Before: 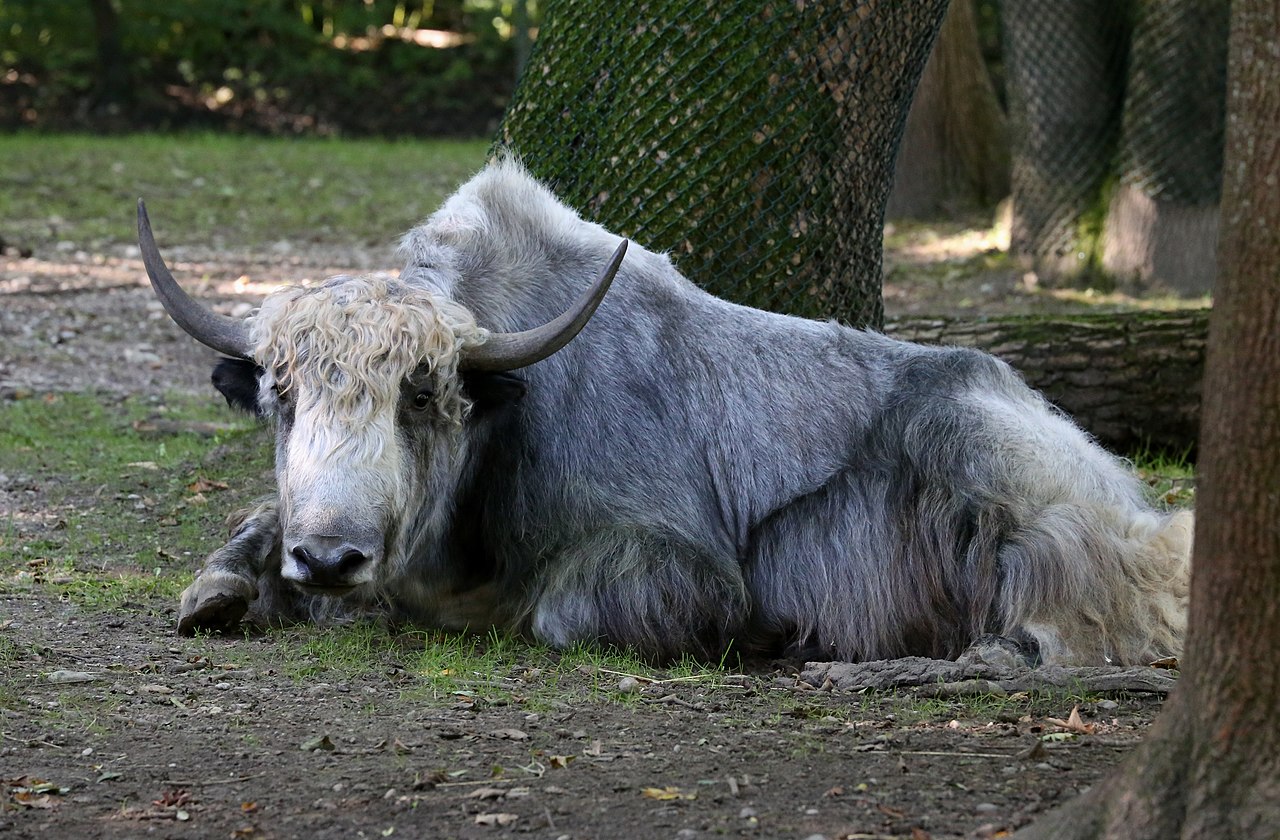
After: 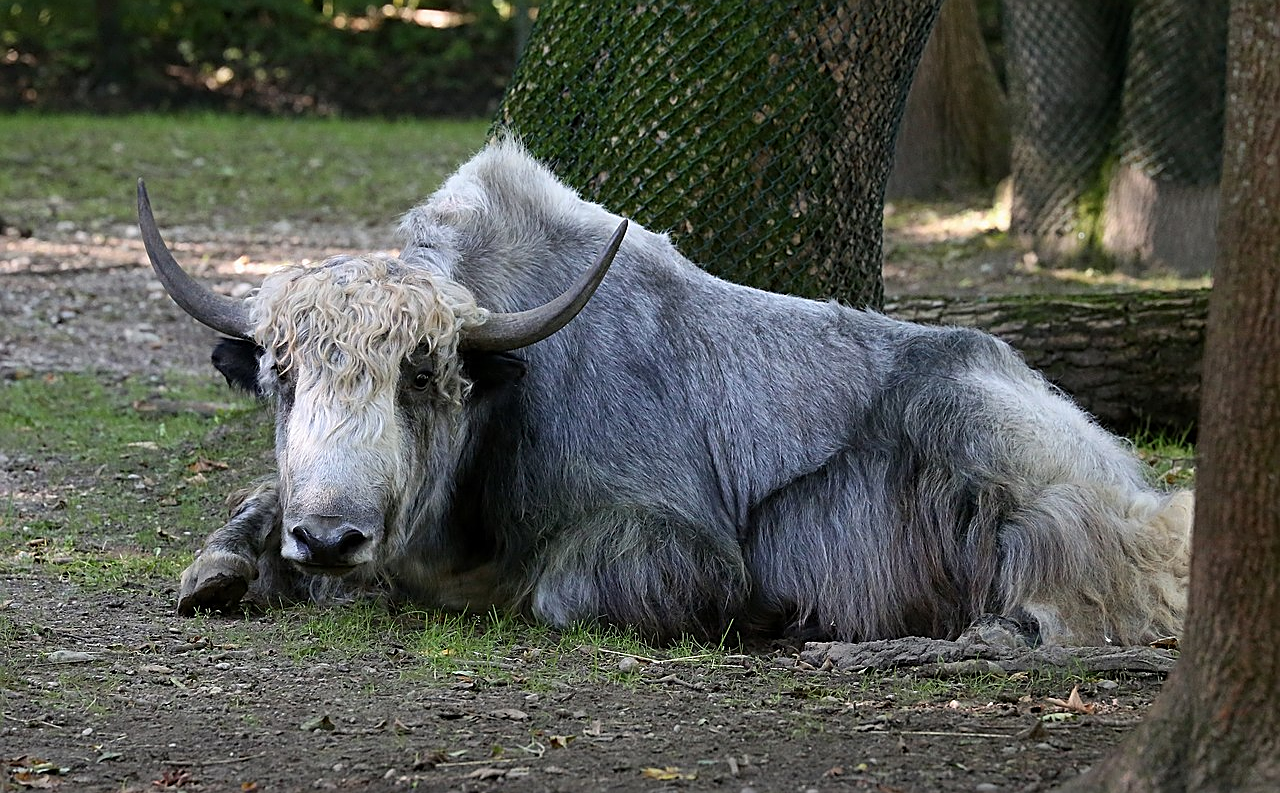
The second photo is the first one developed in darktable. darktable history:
crop and rotate: top 2.479%, bottom 3.018%
sharpen: on, module defaults
